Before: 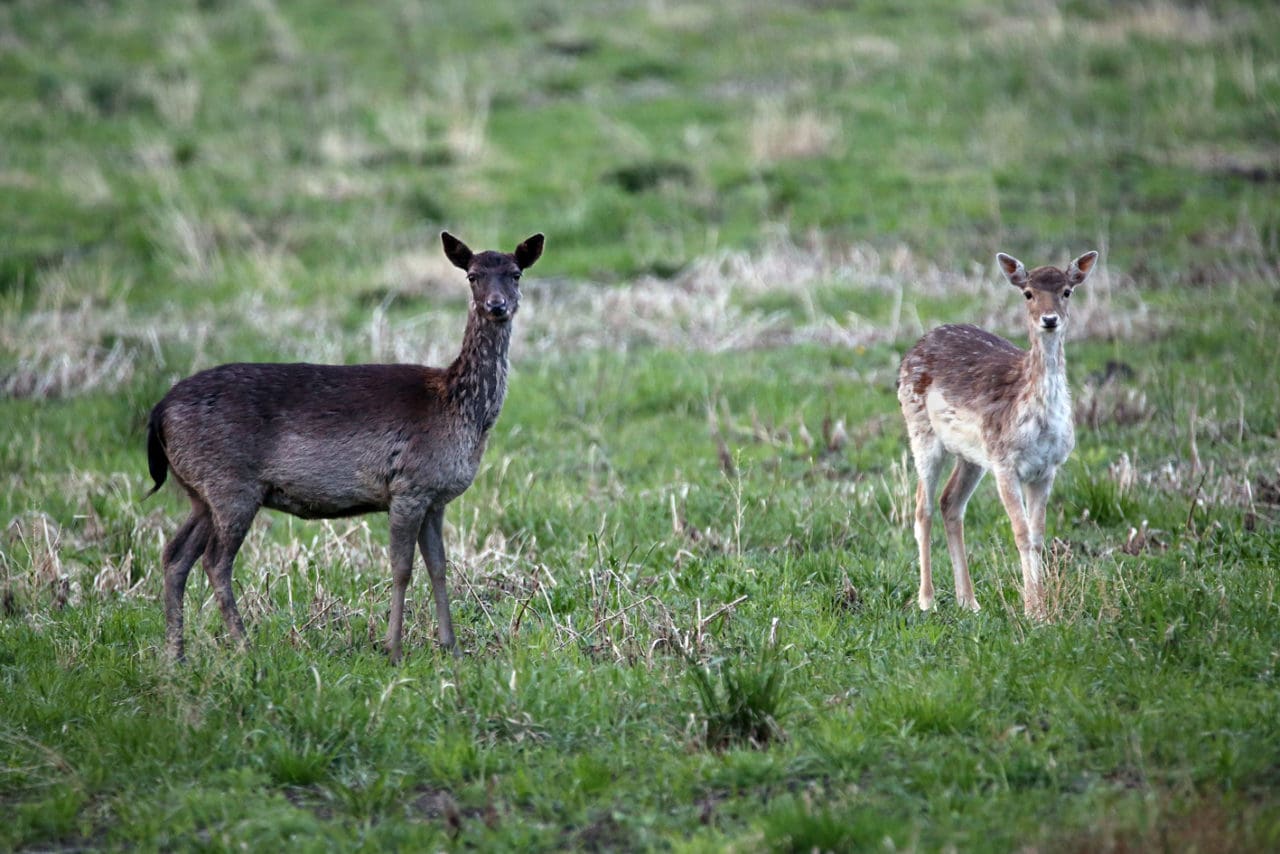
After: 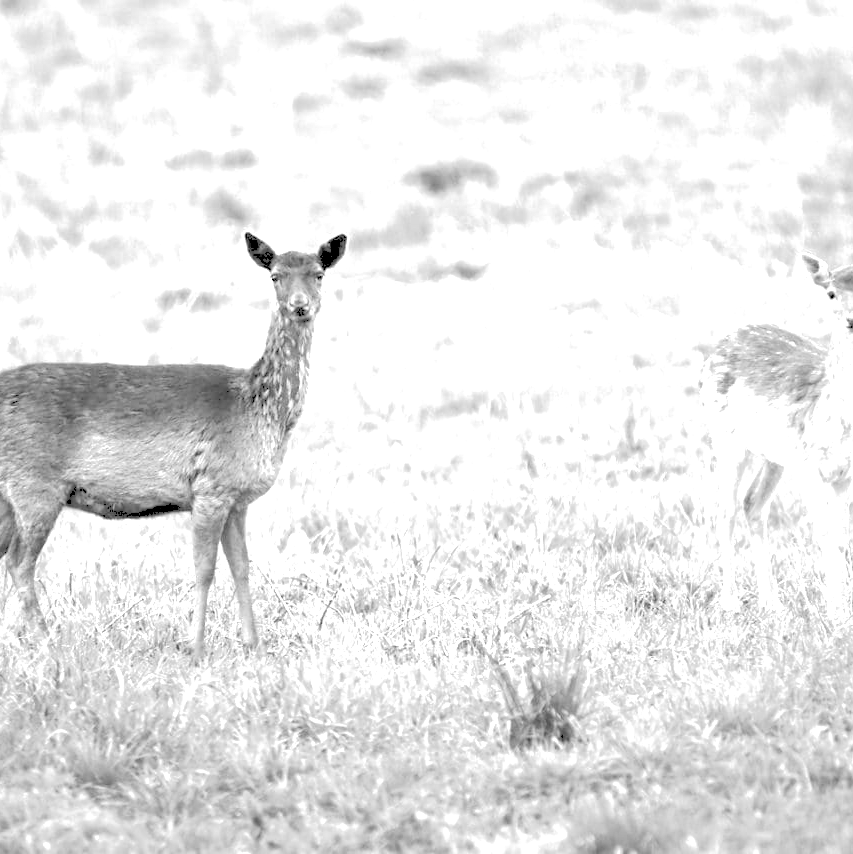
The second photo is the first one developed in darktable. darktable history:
tone curve: curves: ch0 [(0, 0) (0.003, 0.275) (0.011, 0.288) (0.025, 0.309) (0.044, 0.326) (0.069, 0.346) (0.1, 0.37) (0.136, 0.396) (0.177, 0.432) (0.224, 0.473) (0.277, 0.516) (0.335, 0.566) (0.399, 0.611) (0.468, 0.661) (0.543, 0.711) (0.623, 0.761) (0.709, 0.817) (0.801, 0.867) (0.898, 0.911) (1, 1)], preserve colors none
exposure: black level correction 0.001, exposure 2 EV, compensate highlight preservation false
monochrome: on, module defaults
crop: left 15.419%, right 17.914%
color correction: highlights a* 2.75, highlights b* 5, shadows a* -2.04, shadows b* -4.84, saturation 0.8
